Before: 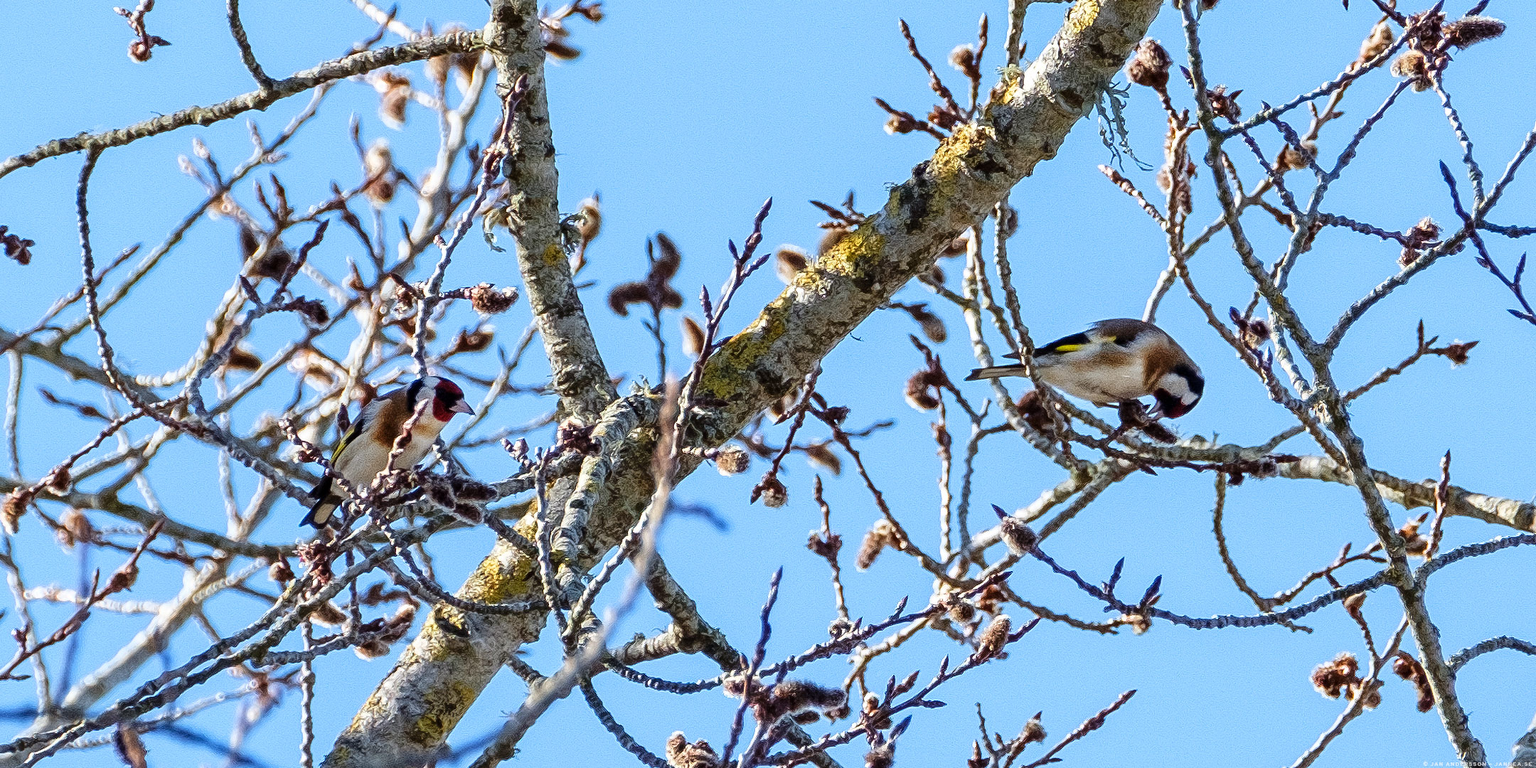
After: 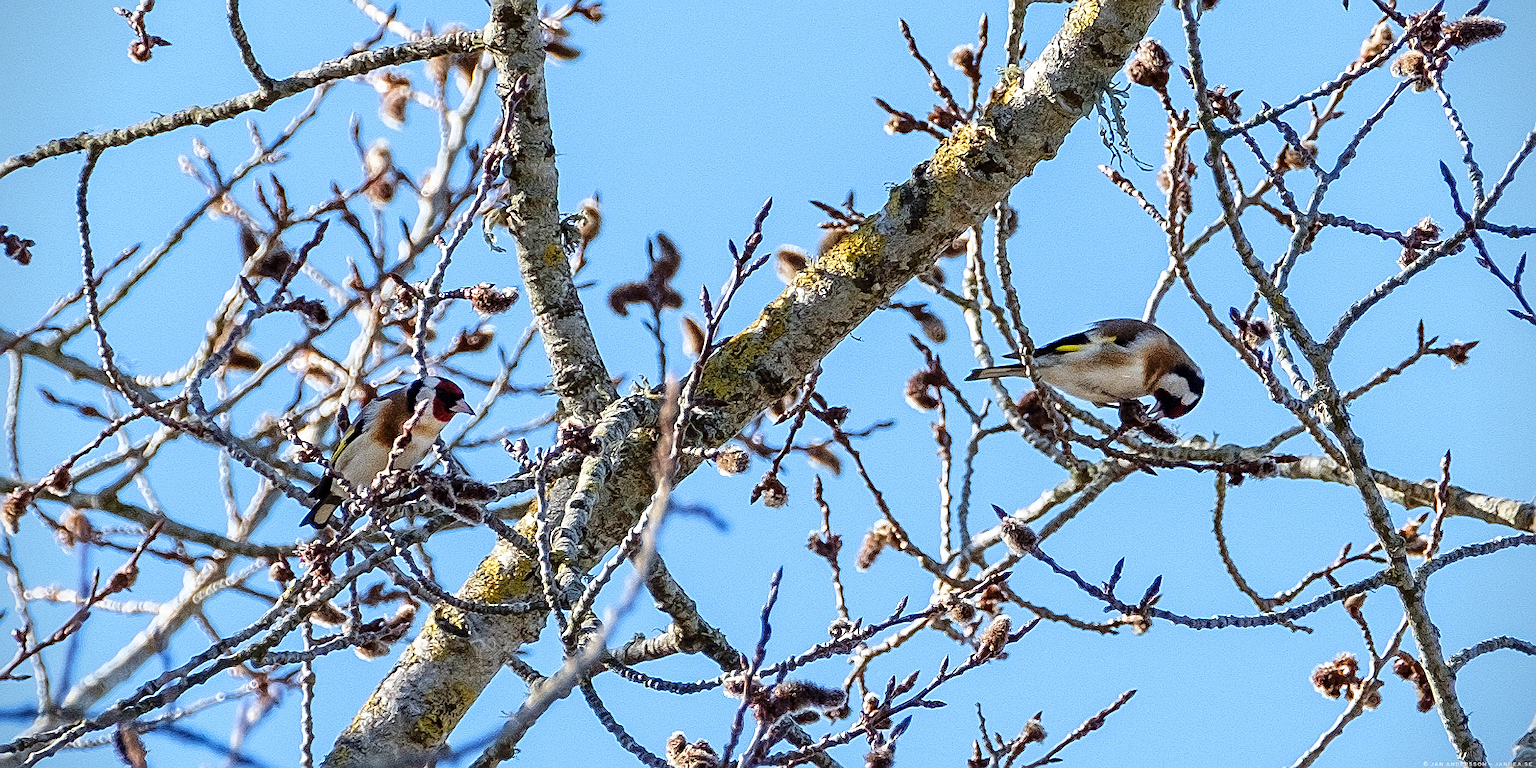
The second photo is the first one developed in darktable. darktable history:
vignetting: fall-off start 91.48%, brightness -0.601, saturation 0
sharpen: on, module defaults
